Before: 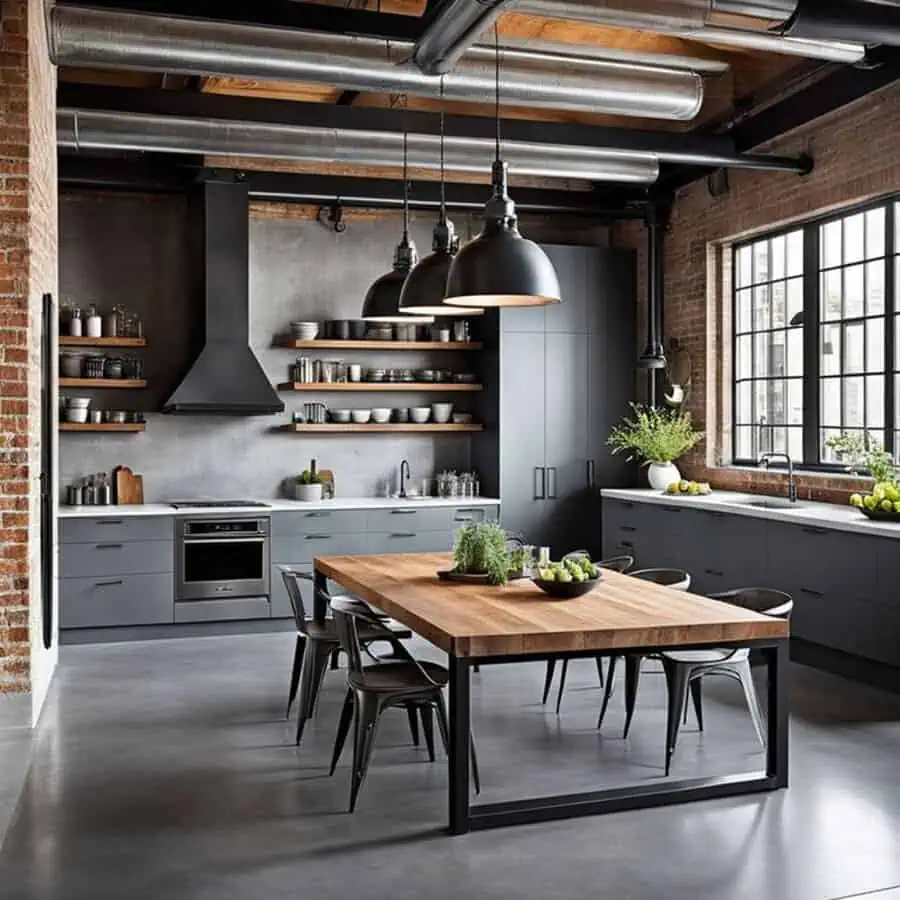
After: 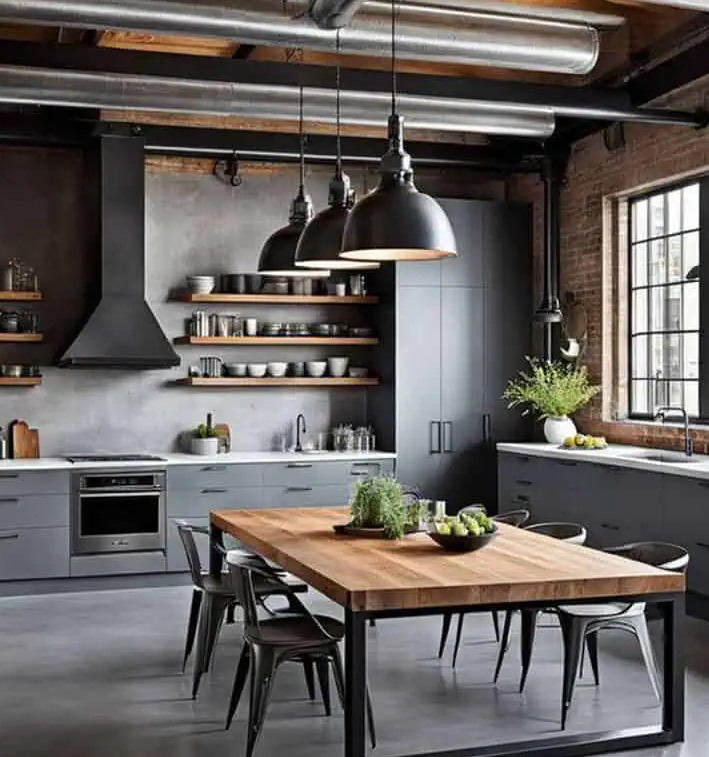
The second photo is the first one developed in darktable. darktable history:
crop: left 11.602%, top 5.162%, right 9.578%, bottom 10.722%
